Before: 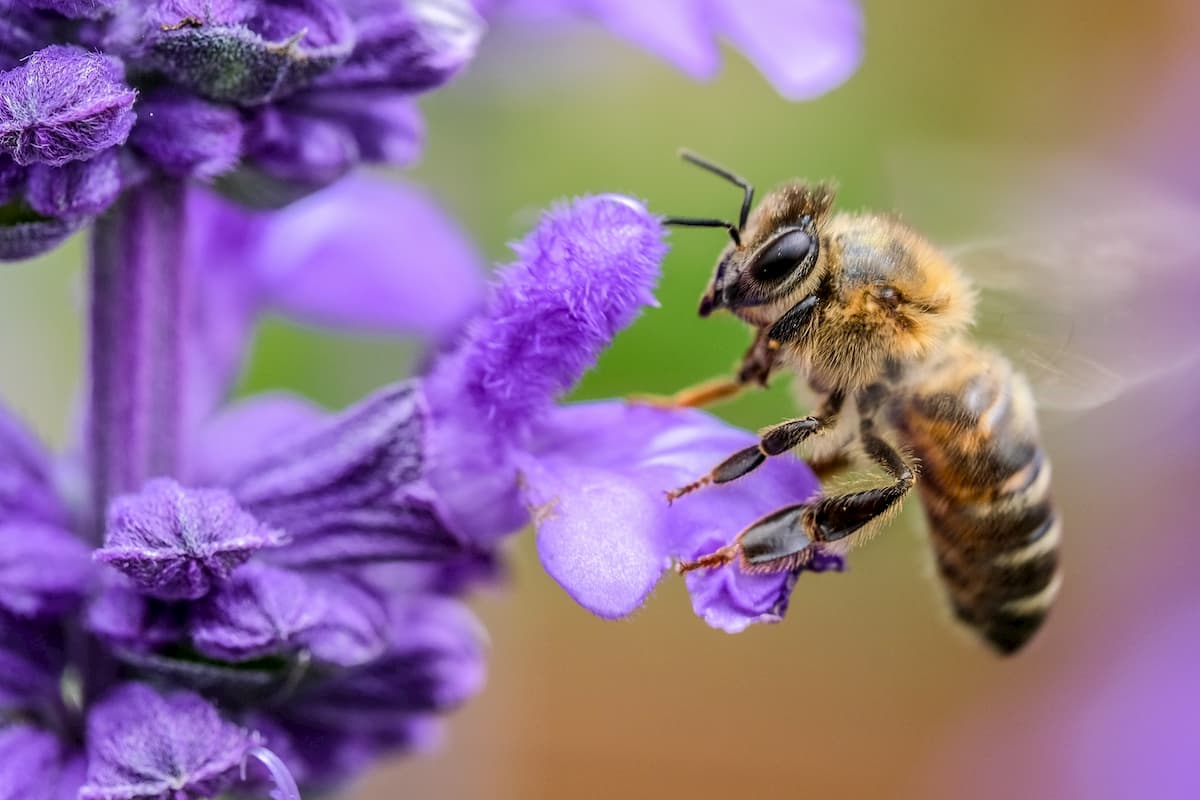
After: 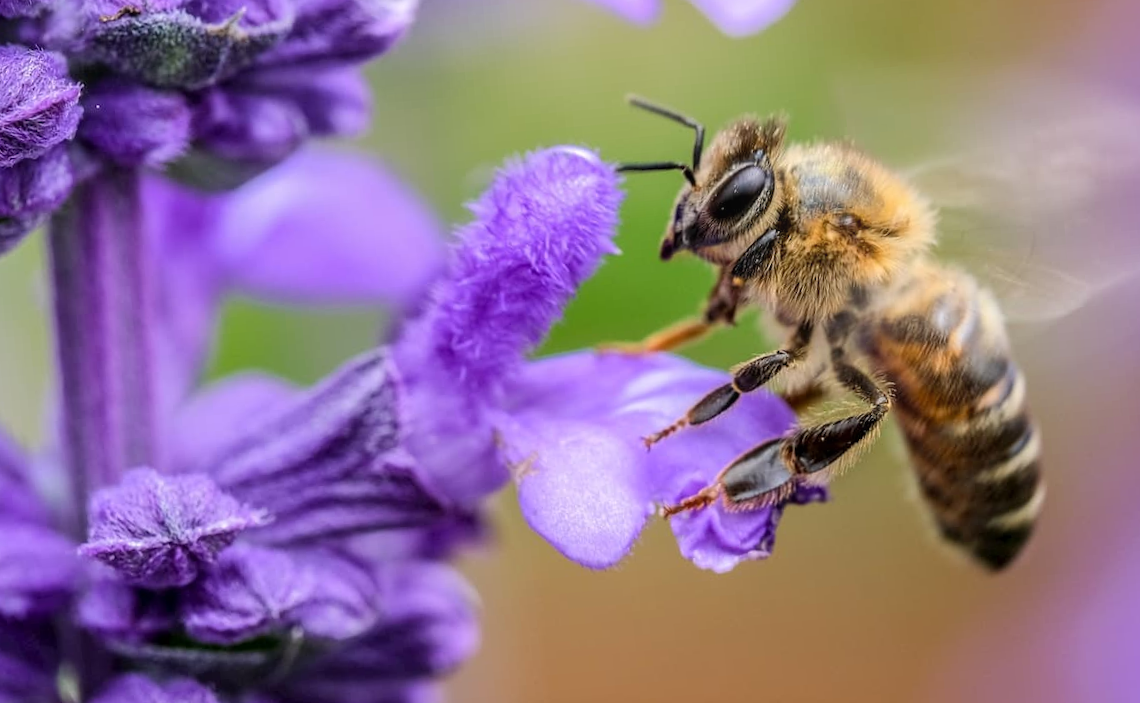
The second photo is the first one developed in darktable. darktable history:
exposure: compensate highlight preservation false
bloom: size 16%, threshold 98%, strength 20%
rotate and perspective: rotation -5°, crop left 0.05, crop right 0.952, crop top 0.11, crop bottom 0.89
